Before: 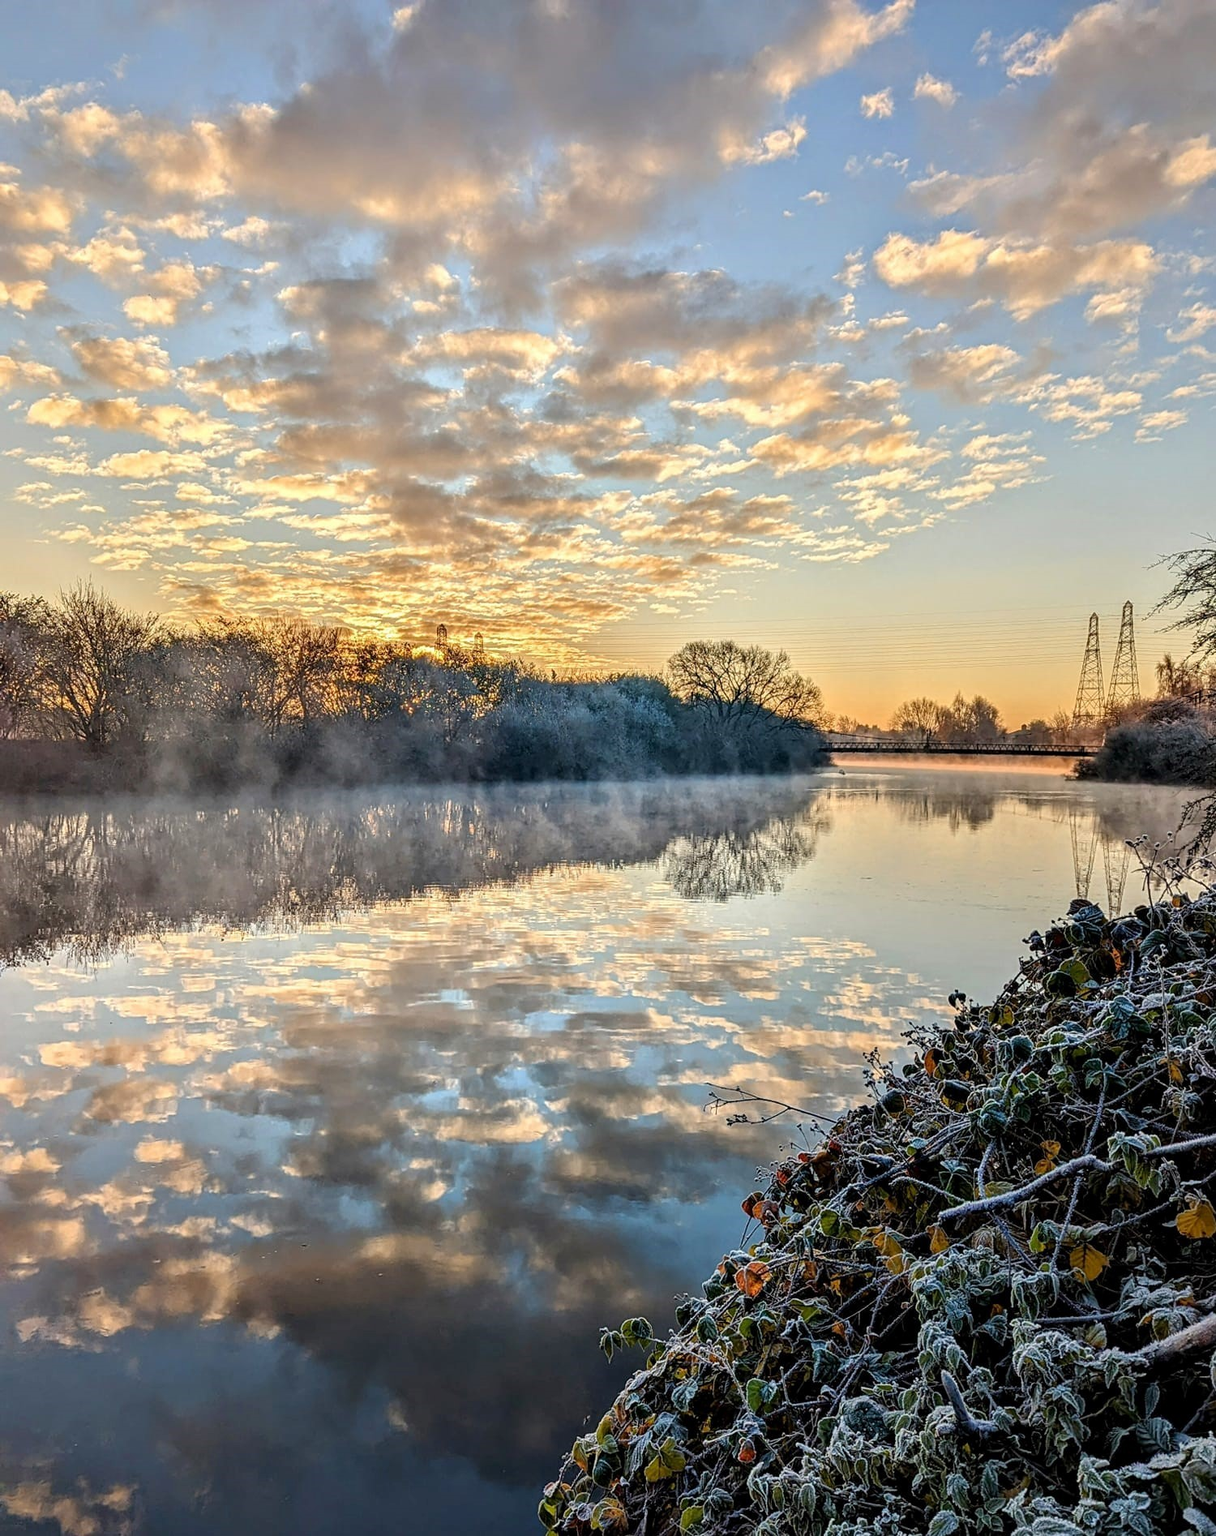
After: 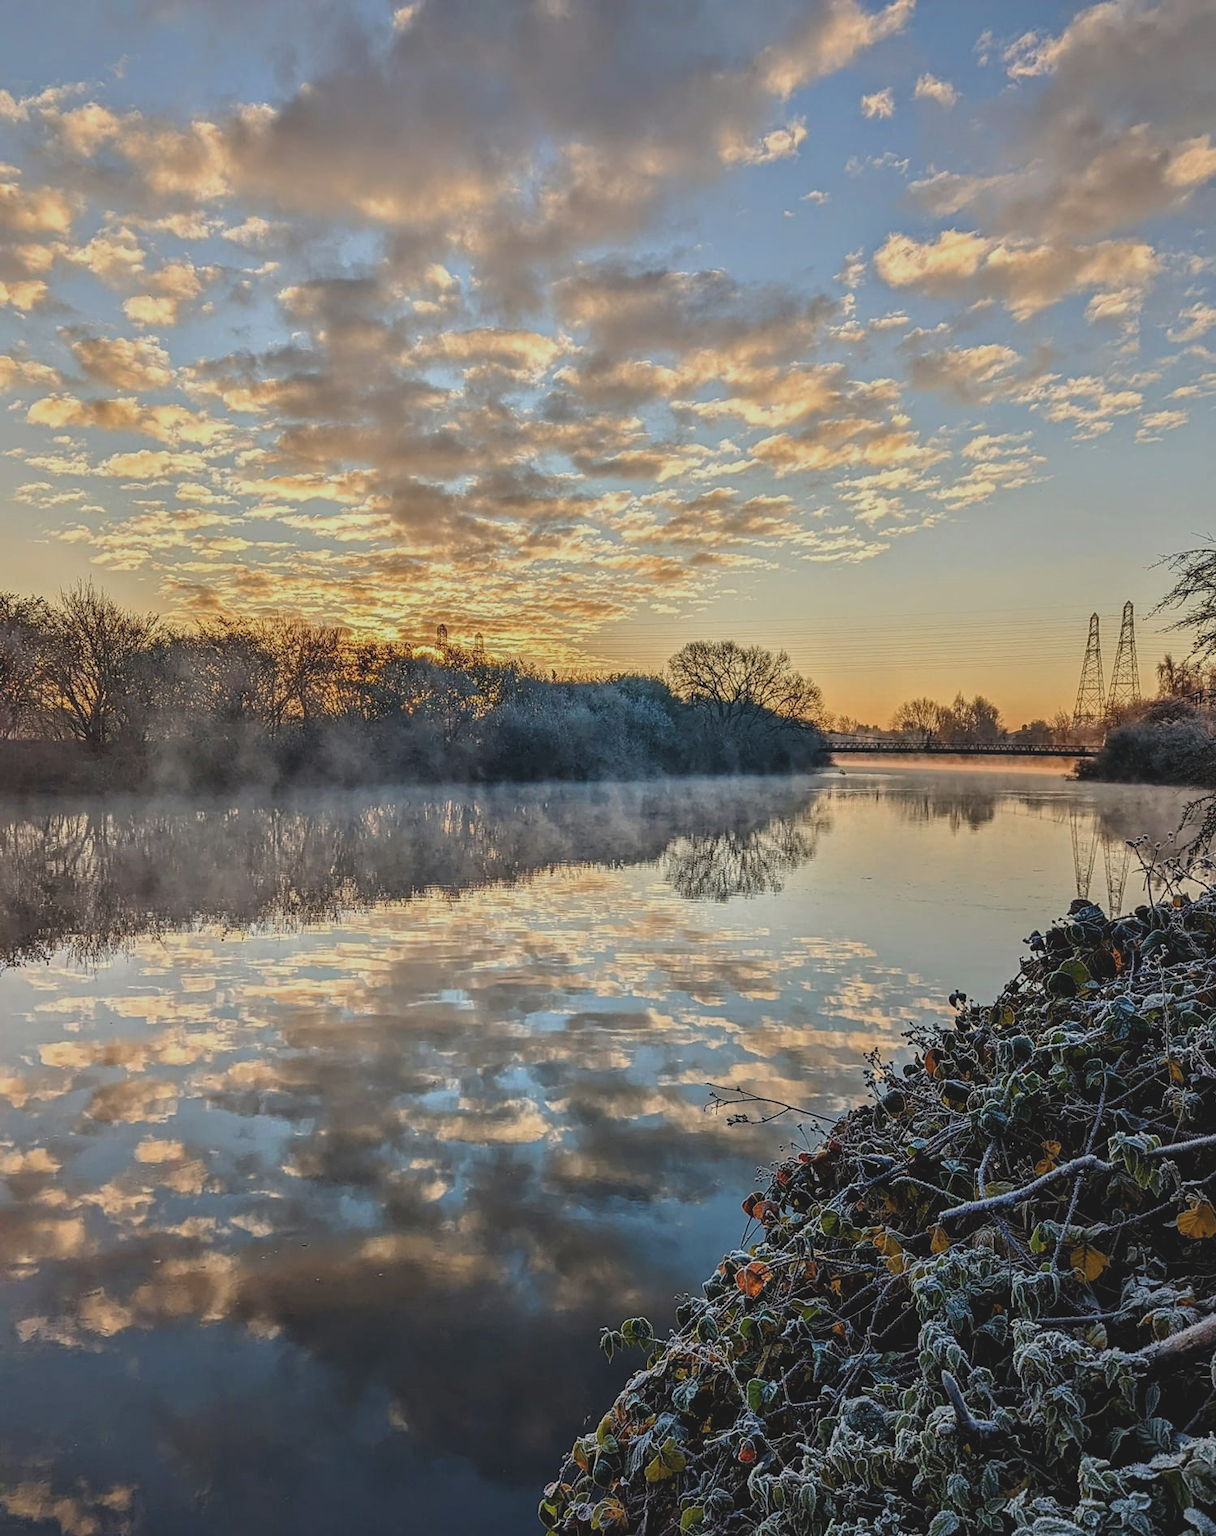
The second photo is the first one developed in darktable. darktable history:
exposure: black level correction -0.015, exposure -0.529 EV, compensate exposure bias true, compensate highlight preservation false
